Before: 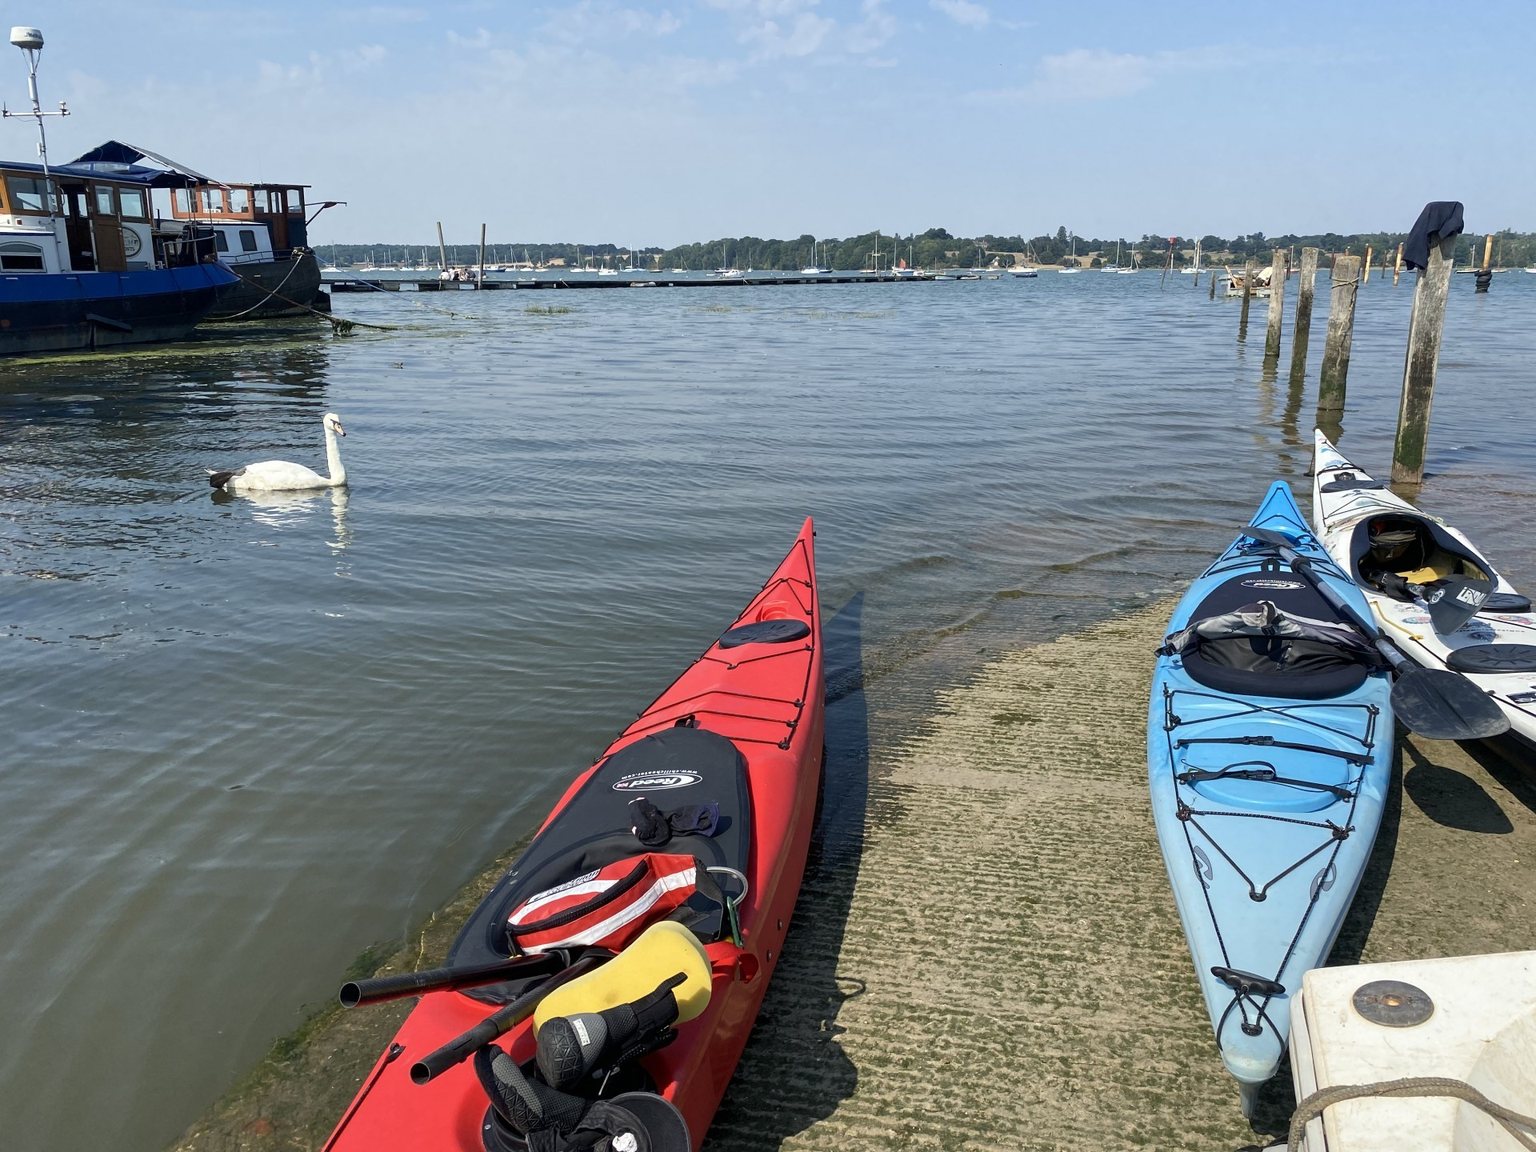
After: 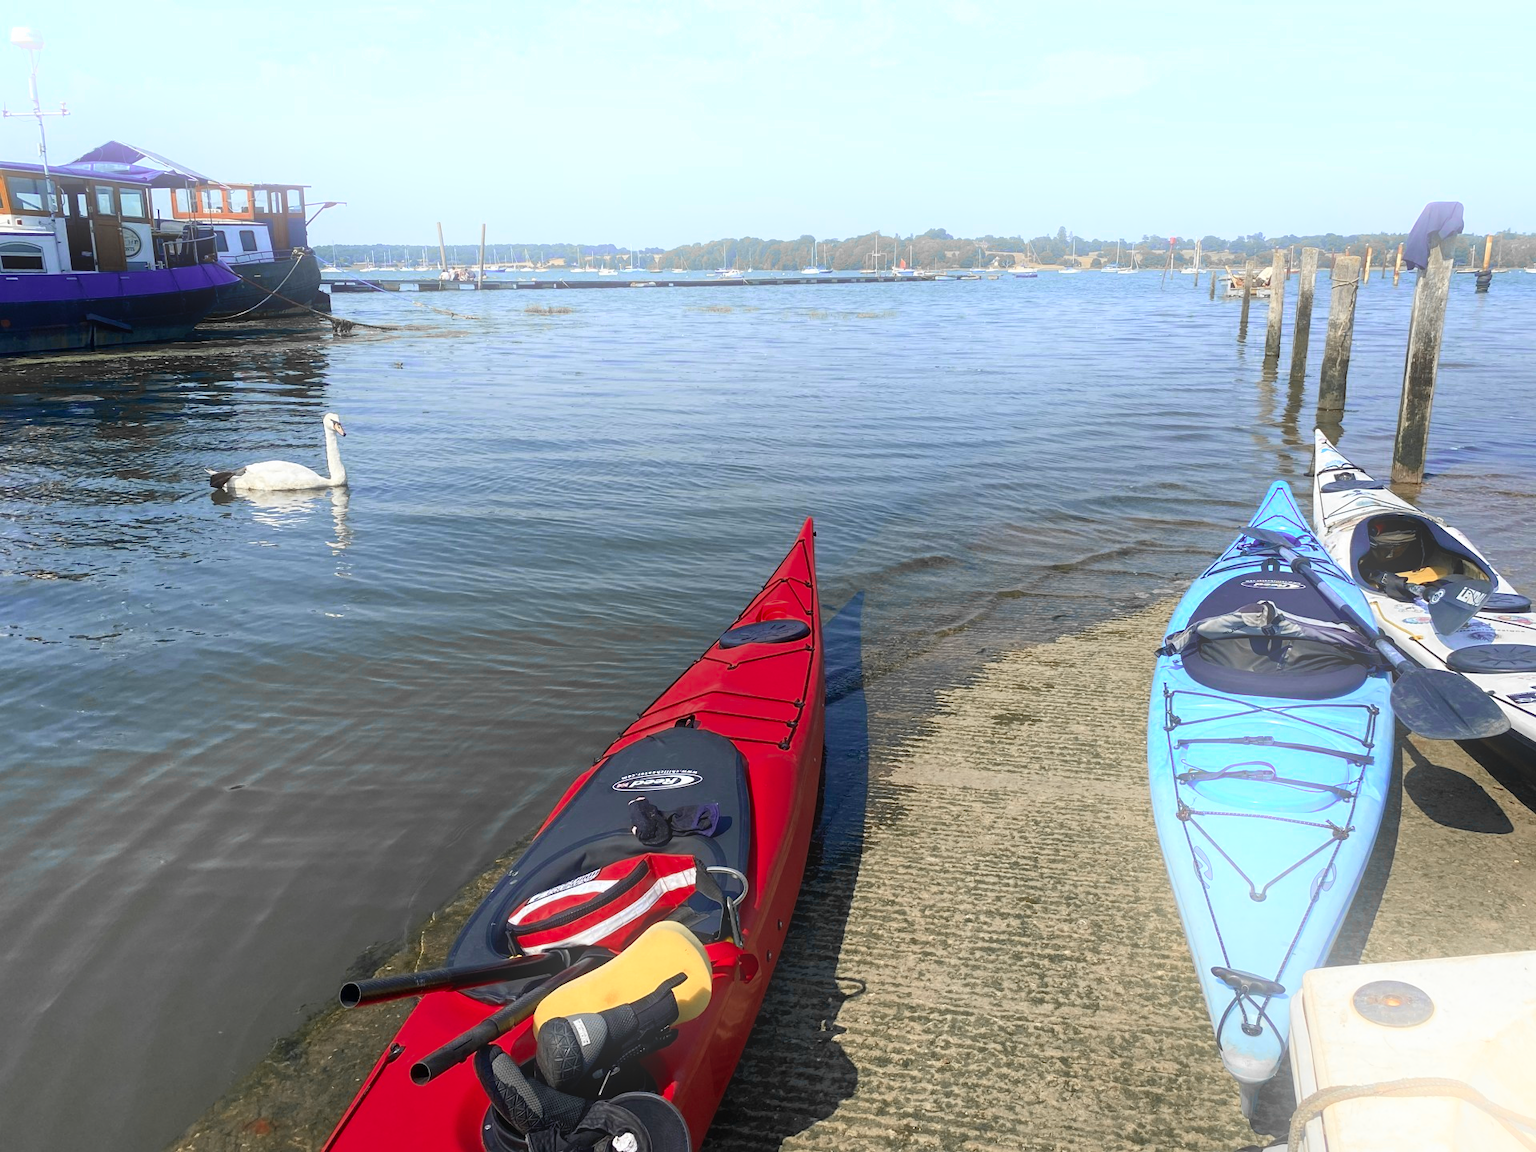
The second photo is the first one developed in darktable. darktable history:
bloom: on, module defaults
color zones: curves: ch0 [(0, 0.363) (0.128, 0.373) (0.25, 0.5) (0.402, 0.407) (0.521, 0.525) (0.63, 0.559) (0.729, 0.662) (0.867, 0.471)]; ch1 [(0, 0.515) (0.136, 0.618) (0.25, 0.5) (0.378, 0) (0.516, 0) (0.622, 0.593) (0.737, 0.819) (0.87, 0.593)]; ch2 [(0, 0.529) (0.128, 0.471) (0.282, 0.451) (0.386, 0.662) (0.516, 0.525) (0.633, 0.554) (0.75, 0.62) (0.875, 0.441)]
contrast brightness saturation: contrast 0.07
